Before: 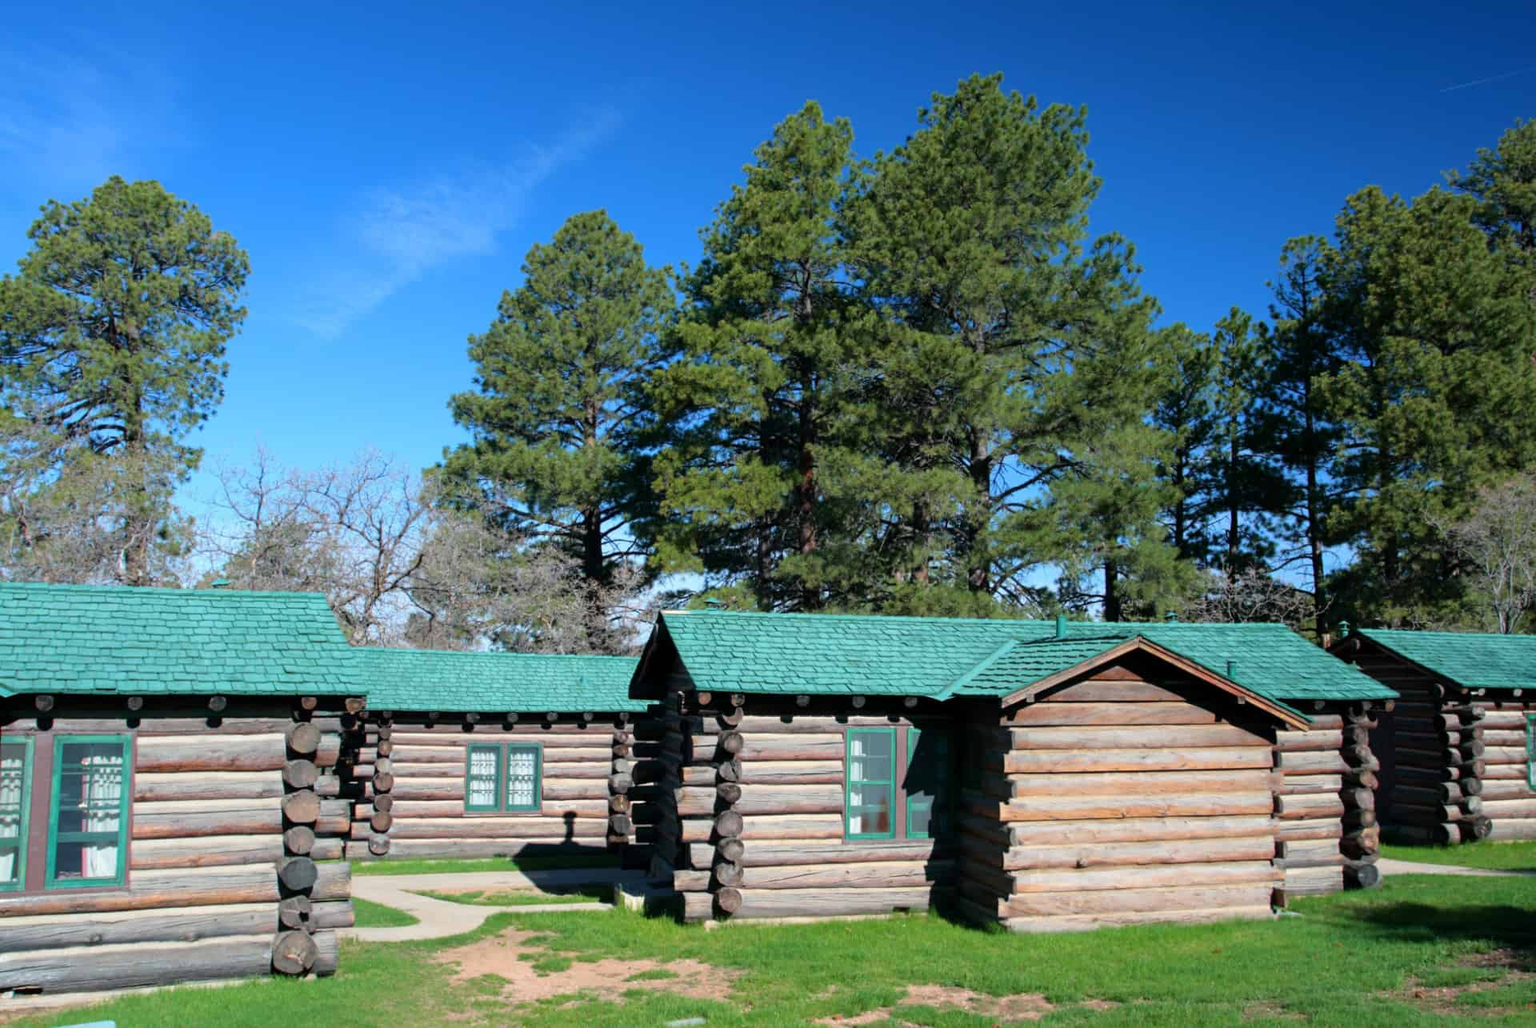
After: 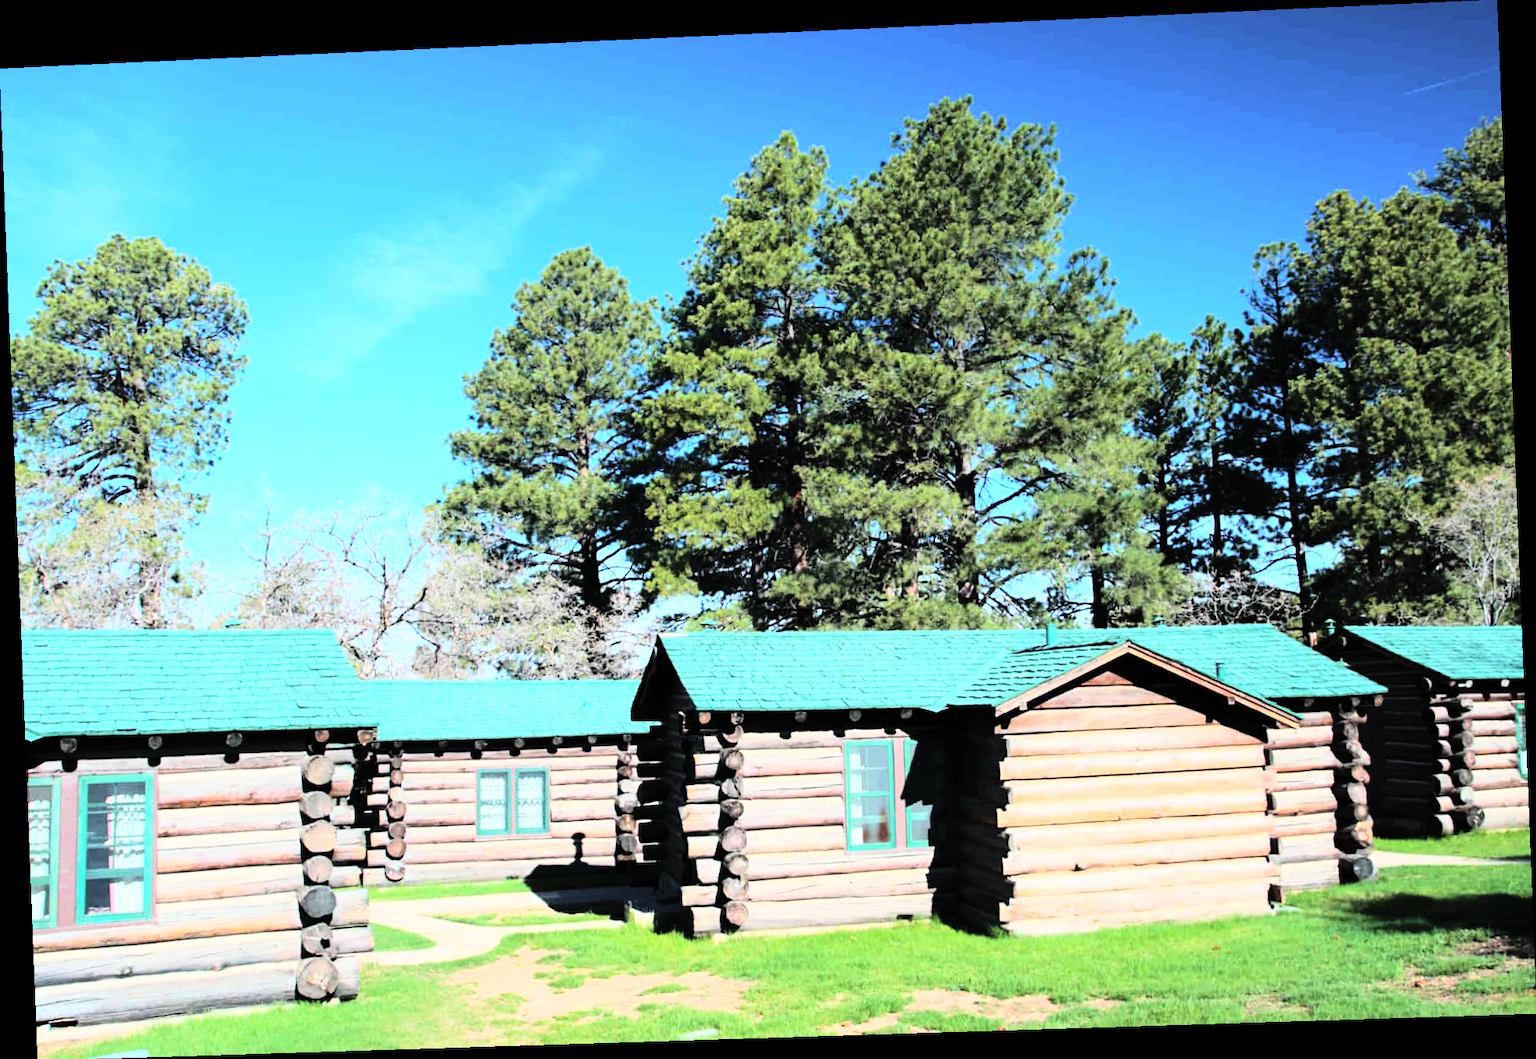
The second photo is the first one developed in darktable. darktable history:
contrast brightness saturation: brightness 0.15
rgb curve: curves: ch0 [(0, 0) (0.21, 0.15) (0.24, 0.21) (0.5, 0.75) (0.75, 0.96) (0.89, 0.99) (1, 1)]; ch1 [(0, 0.02) (0.21, 0.13) (0.25, 0.2) (0.5, 0.67) (0.75, 0.9) (0.89, 0.97) (1, 1)]; ch2 [(0, 0.02) (0.21, 0.13) (0.25, 0.2) (0.5, 0.67) (0.75, 0.9) (0.89, 0.97) (1, 1)], compensate middle gray true
rotate and perspective: rotation -2.22°, lens shift (horizontal) -0.022, automatic cropping off
